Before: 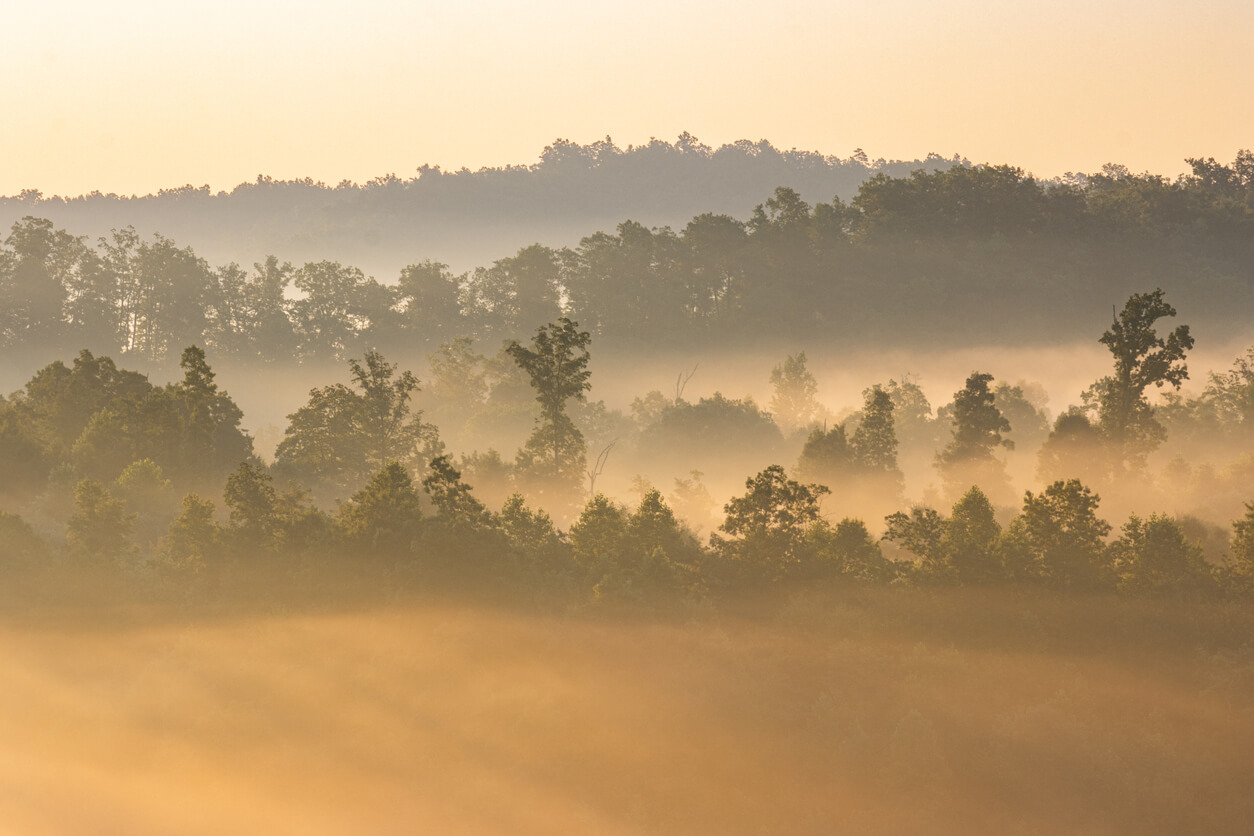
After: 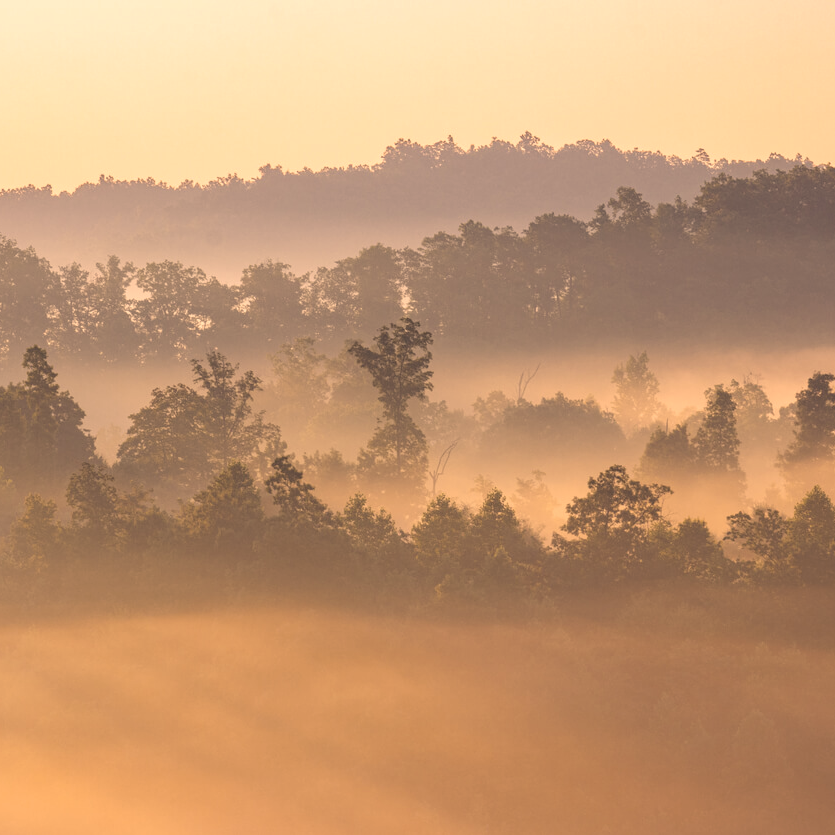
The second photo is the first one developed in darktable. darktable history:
color correction: highlights a* 19.59, highlights b* 27.49, shadows a* 3.46, shadows b* -17.28, saturation 0.73
crop and rotate: left 12.648%, right 20.685%
